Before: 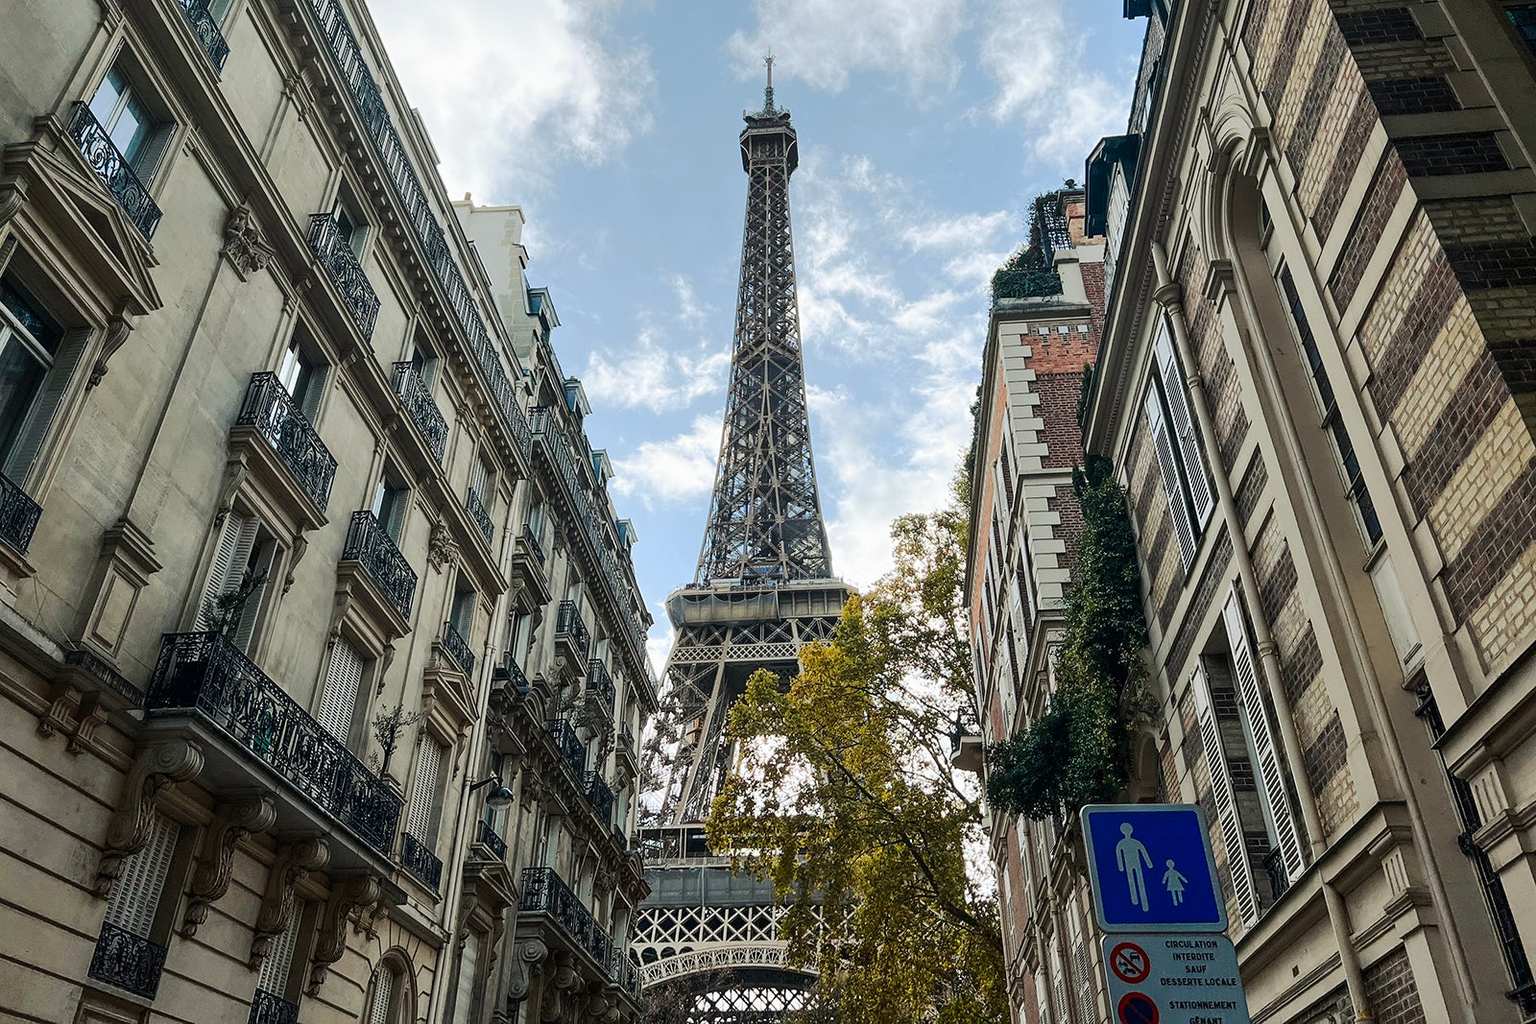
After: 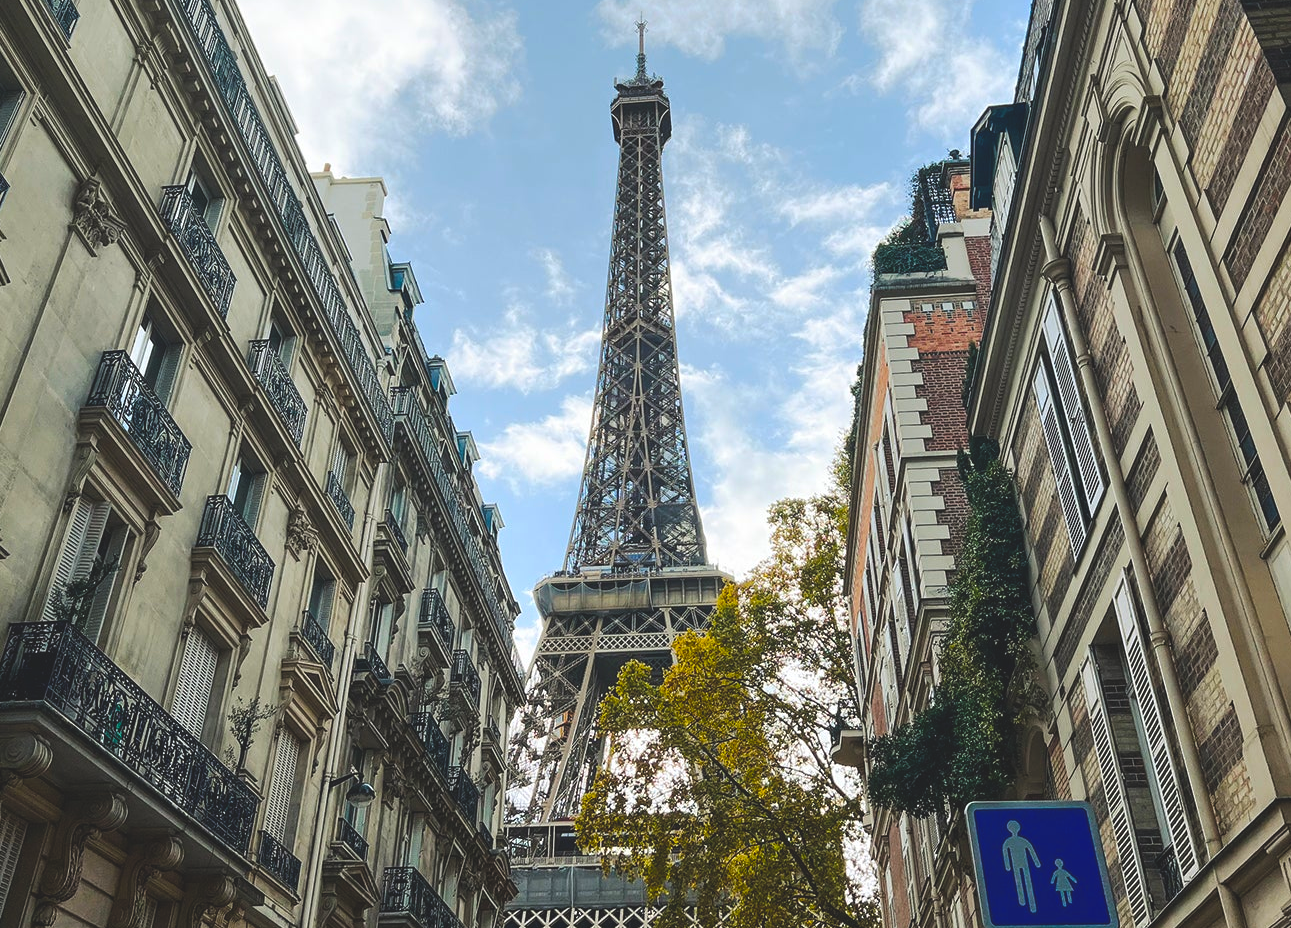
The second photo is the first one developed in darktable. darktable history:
color balance rgb: global offset › luminance 1.531%, linear chroma grading › global chroma 0.551%, perceptual saturation grading › global saturation 25.91%, global vibrance 20%
crop: left 10.006%, top 3.478%, right 9.267%, bottom 9.521%
